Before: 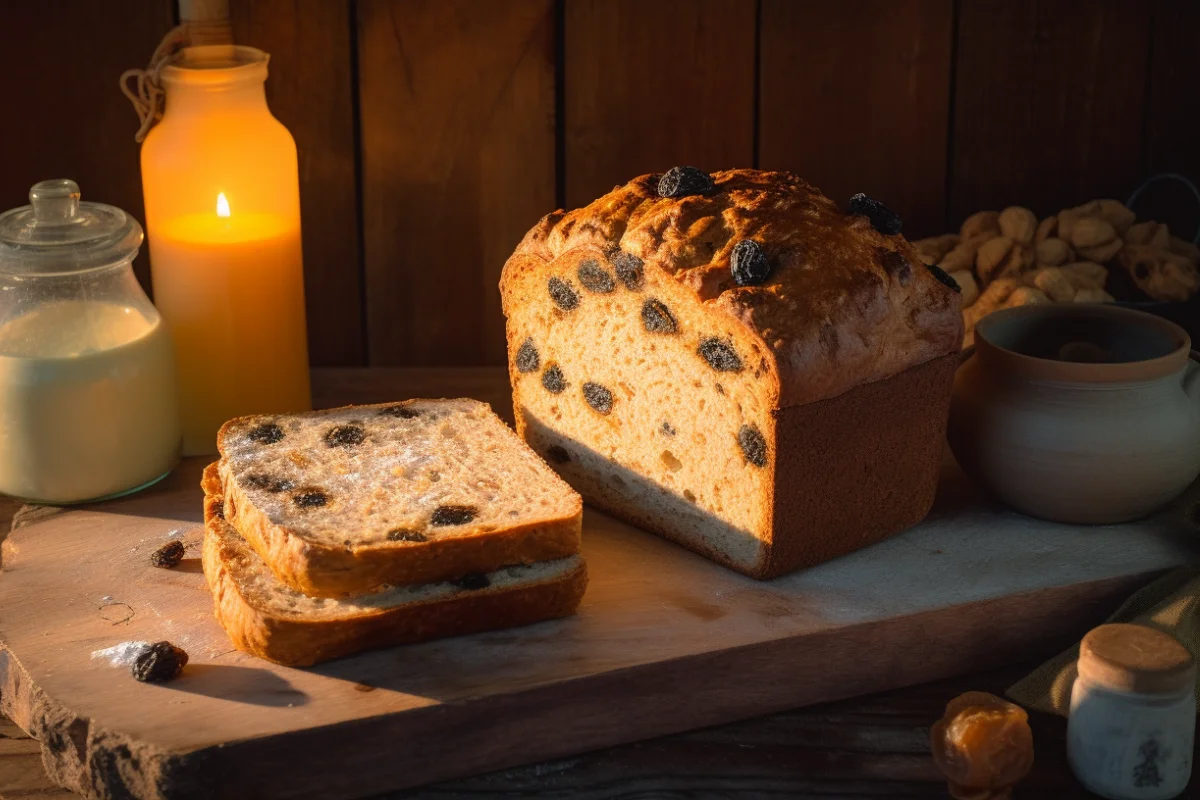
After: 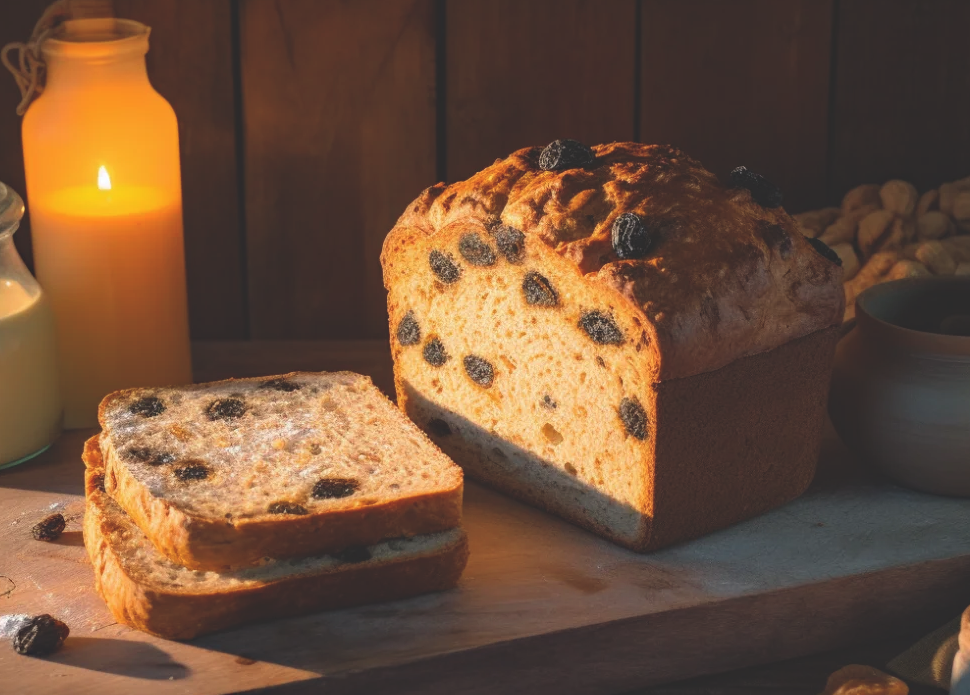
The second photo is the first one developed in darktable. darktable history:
haze removal: compatibility mode true, adaptive false
crop: left 9.929%, top 3.475%, right 9.188%, bottom 9.529%
exposure: black level correction -0.023, exposure -0.039 EV, compensate highlight preservation false
